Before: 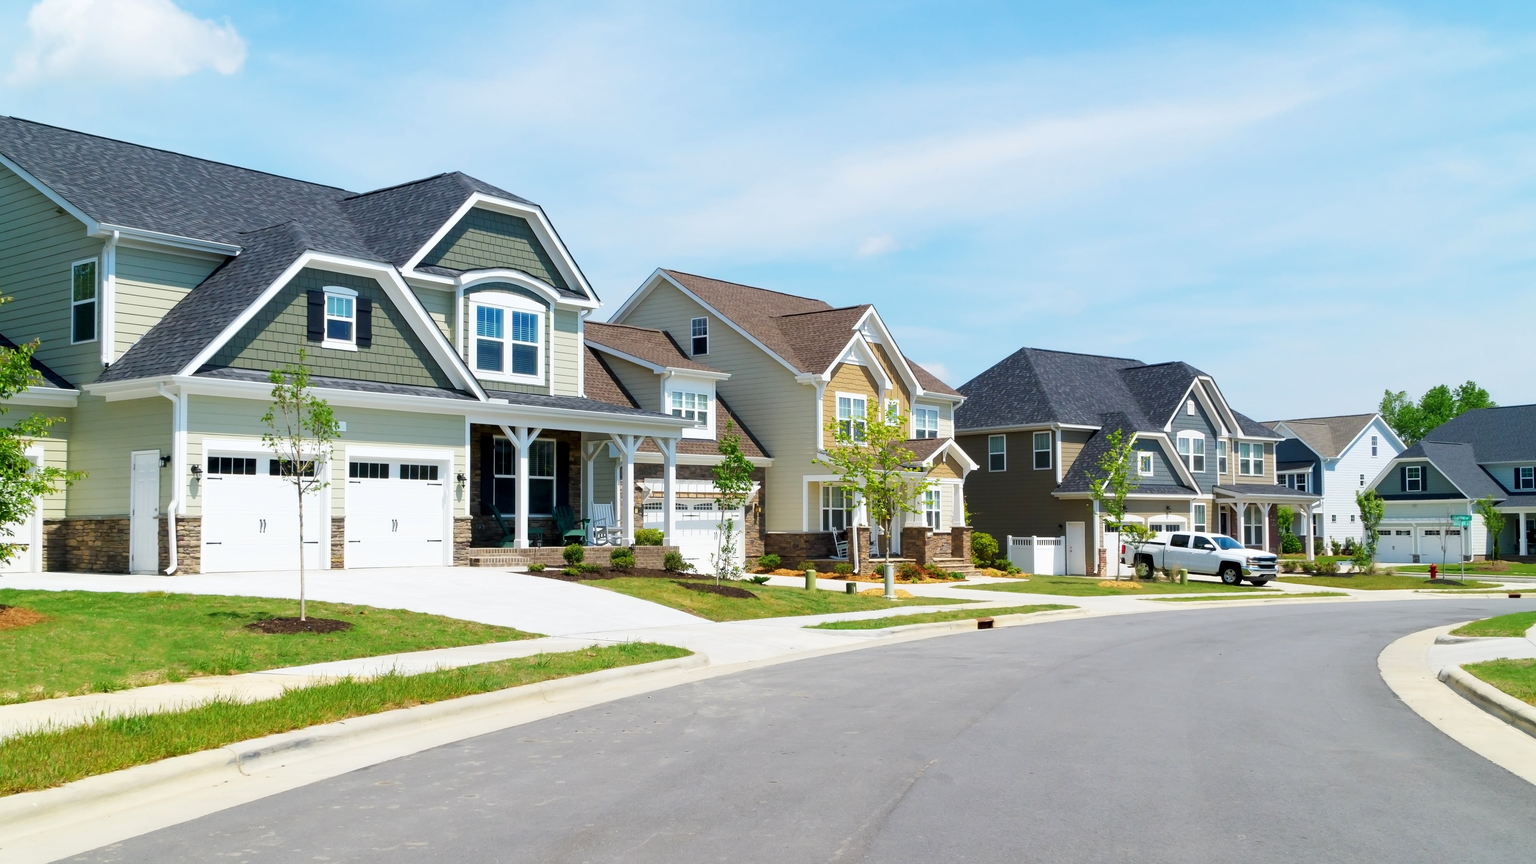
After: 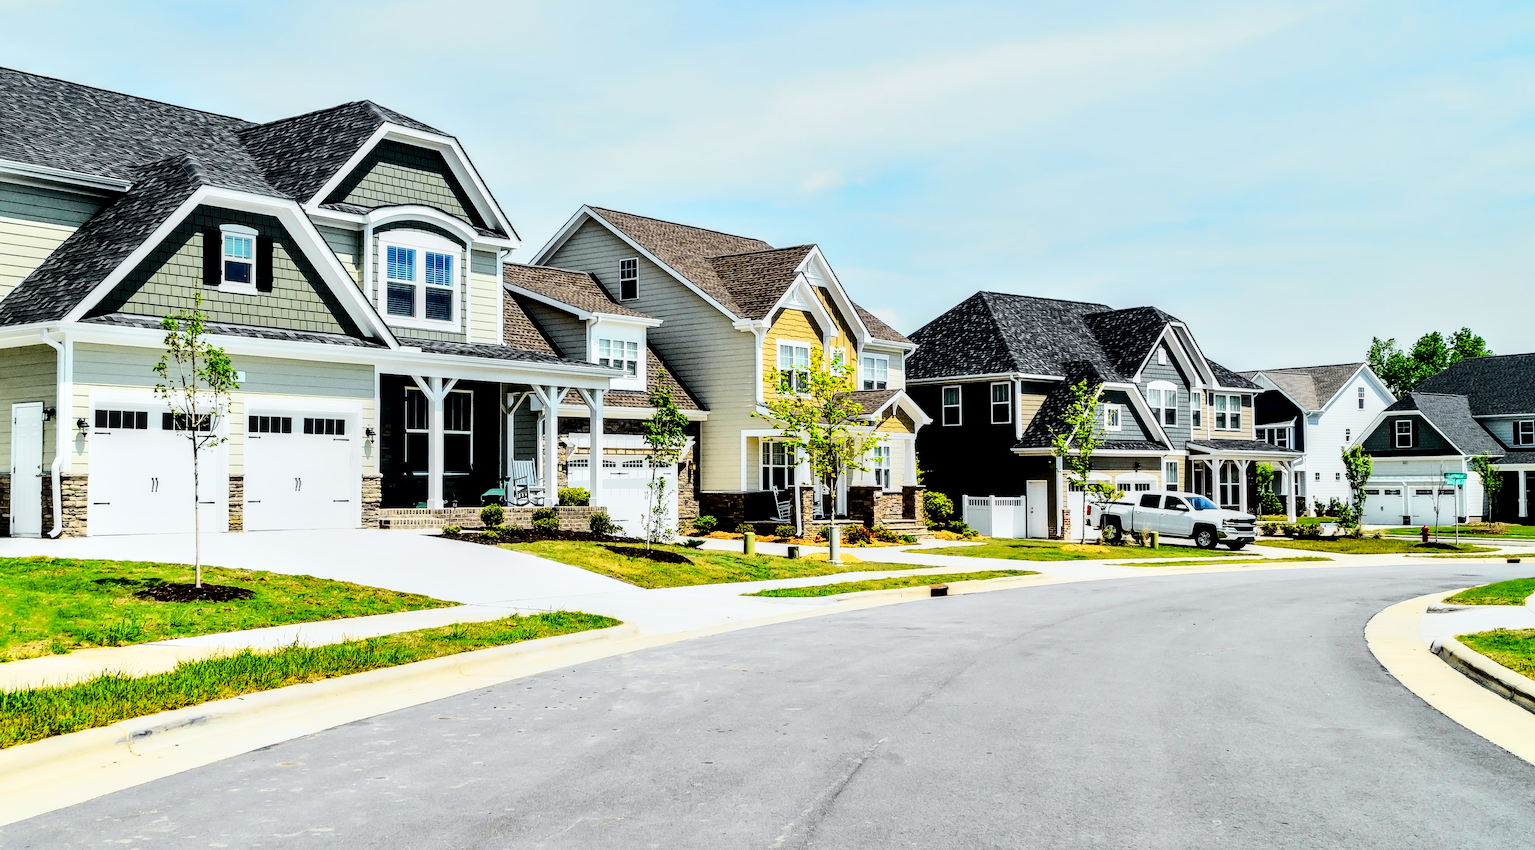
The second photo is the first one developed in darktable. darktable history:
sharpen: on, module defaults
contrast brightness saturation: contrast 0.285
crop and rotate: left 7.858%, top 9.274%
shadows and highlights: low approximation 0.01, soften with gaussian
tone curve: curves: ch0 [(0, 0) (0.11, 0.081) (0.256, 0.259) (0.398, 0.475) (0.498, 0.611) (0.65, 0.757) (0.835, 0.883) (1, 0.961)]; ch1 [(0, 0) (0.346, 0.307) (0.408, 0.369) (0.453, 0.457) (0.482, 0.479) (0.502, 0.498) (0.521, 0.51) (0.553, 0.554) (0.618, 0.65) (0.693, 0.727) (1, 1)]; ch2 [(0, 0) (0.366, 0.337) (0.434, 0.46) (0.485, 0.494) (0.5, 0.494) (0.511, 0.508) (0.537, 0.55) (0.579, 0.599) (0.621, 0.693) (1, 1)], color space Lab, independent channels, preserve colors none
filmic rgb: middle gray luminance 8.53%, black relative exposure -6.36 EV, white relative exposure 2.71 EV, target black luminance 0%, hardness 4.77, latitude 73.79%, contrast 1.335, shadows ↔ highlights balance 10.01%
local contrast: highlights 63%, shadows 53%, detail 168%, midtone range 0.508
